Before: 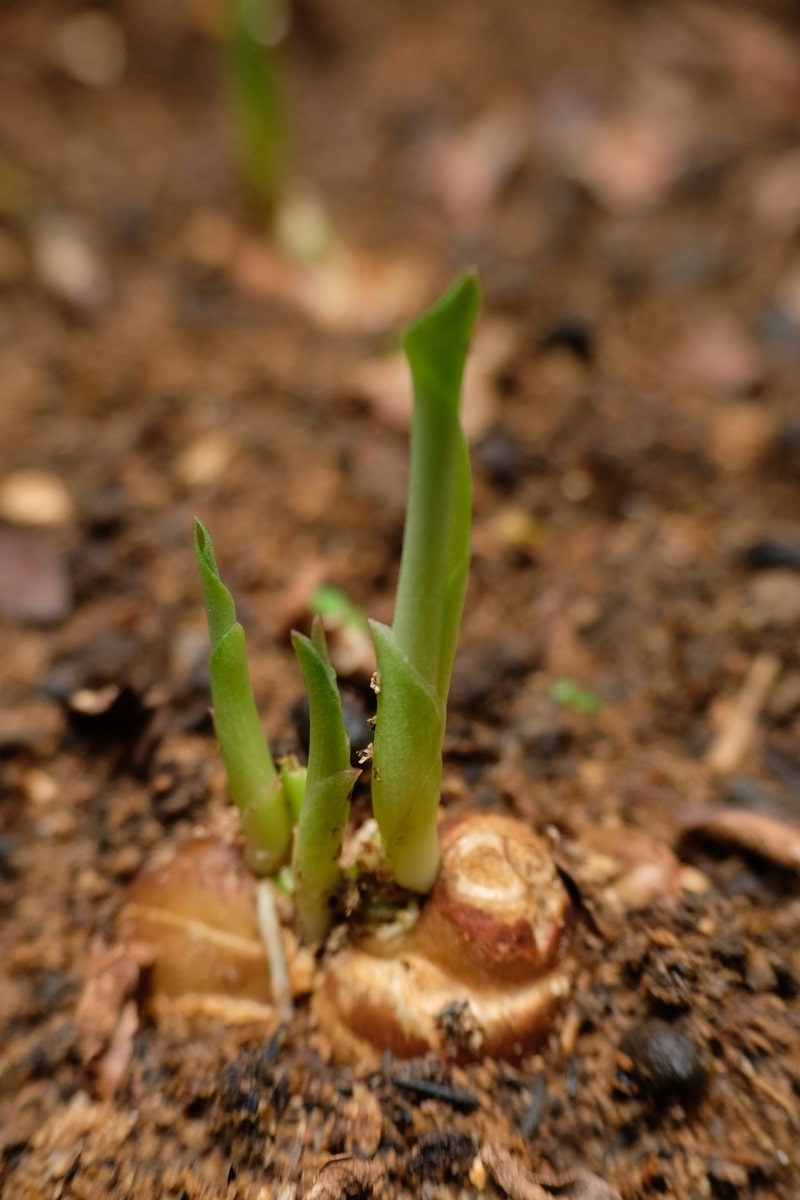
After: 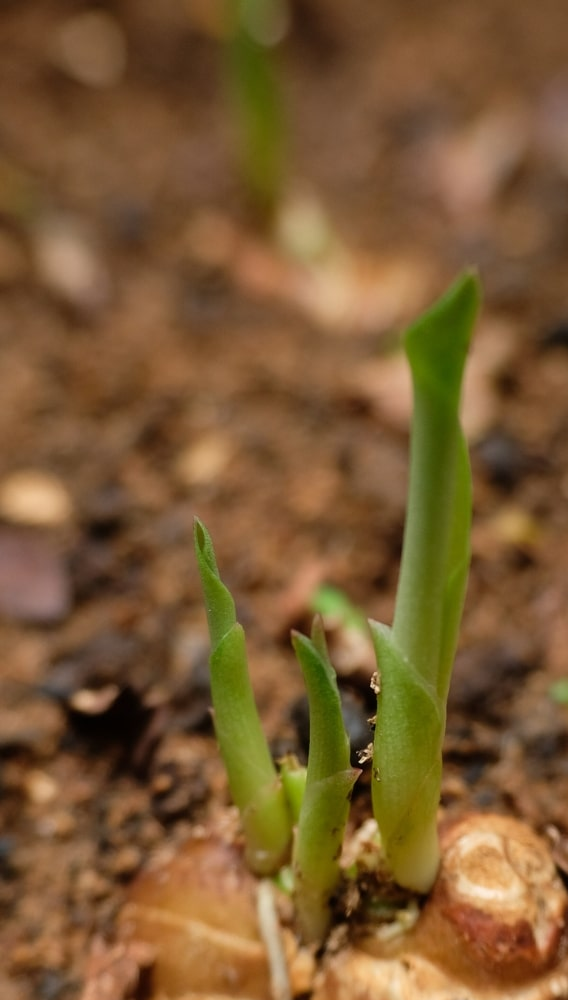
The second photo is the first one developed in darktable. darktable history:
crop: right 28.885%, bottom 16.626%
exposure: compensate highlight preservation false
